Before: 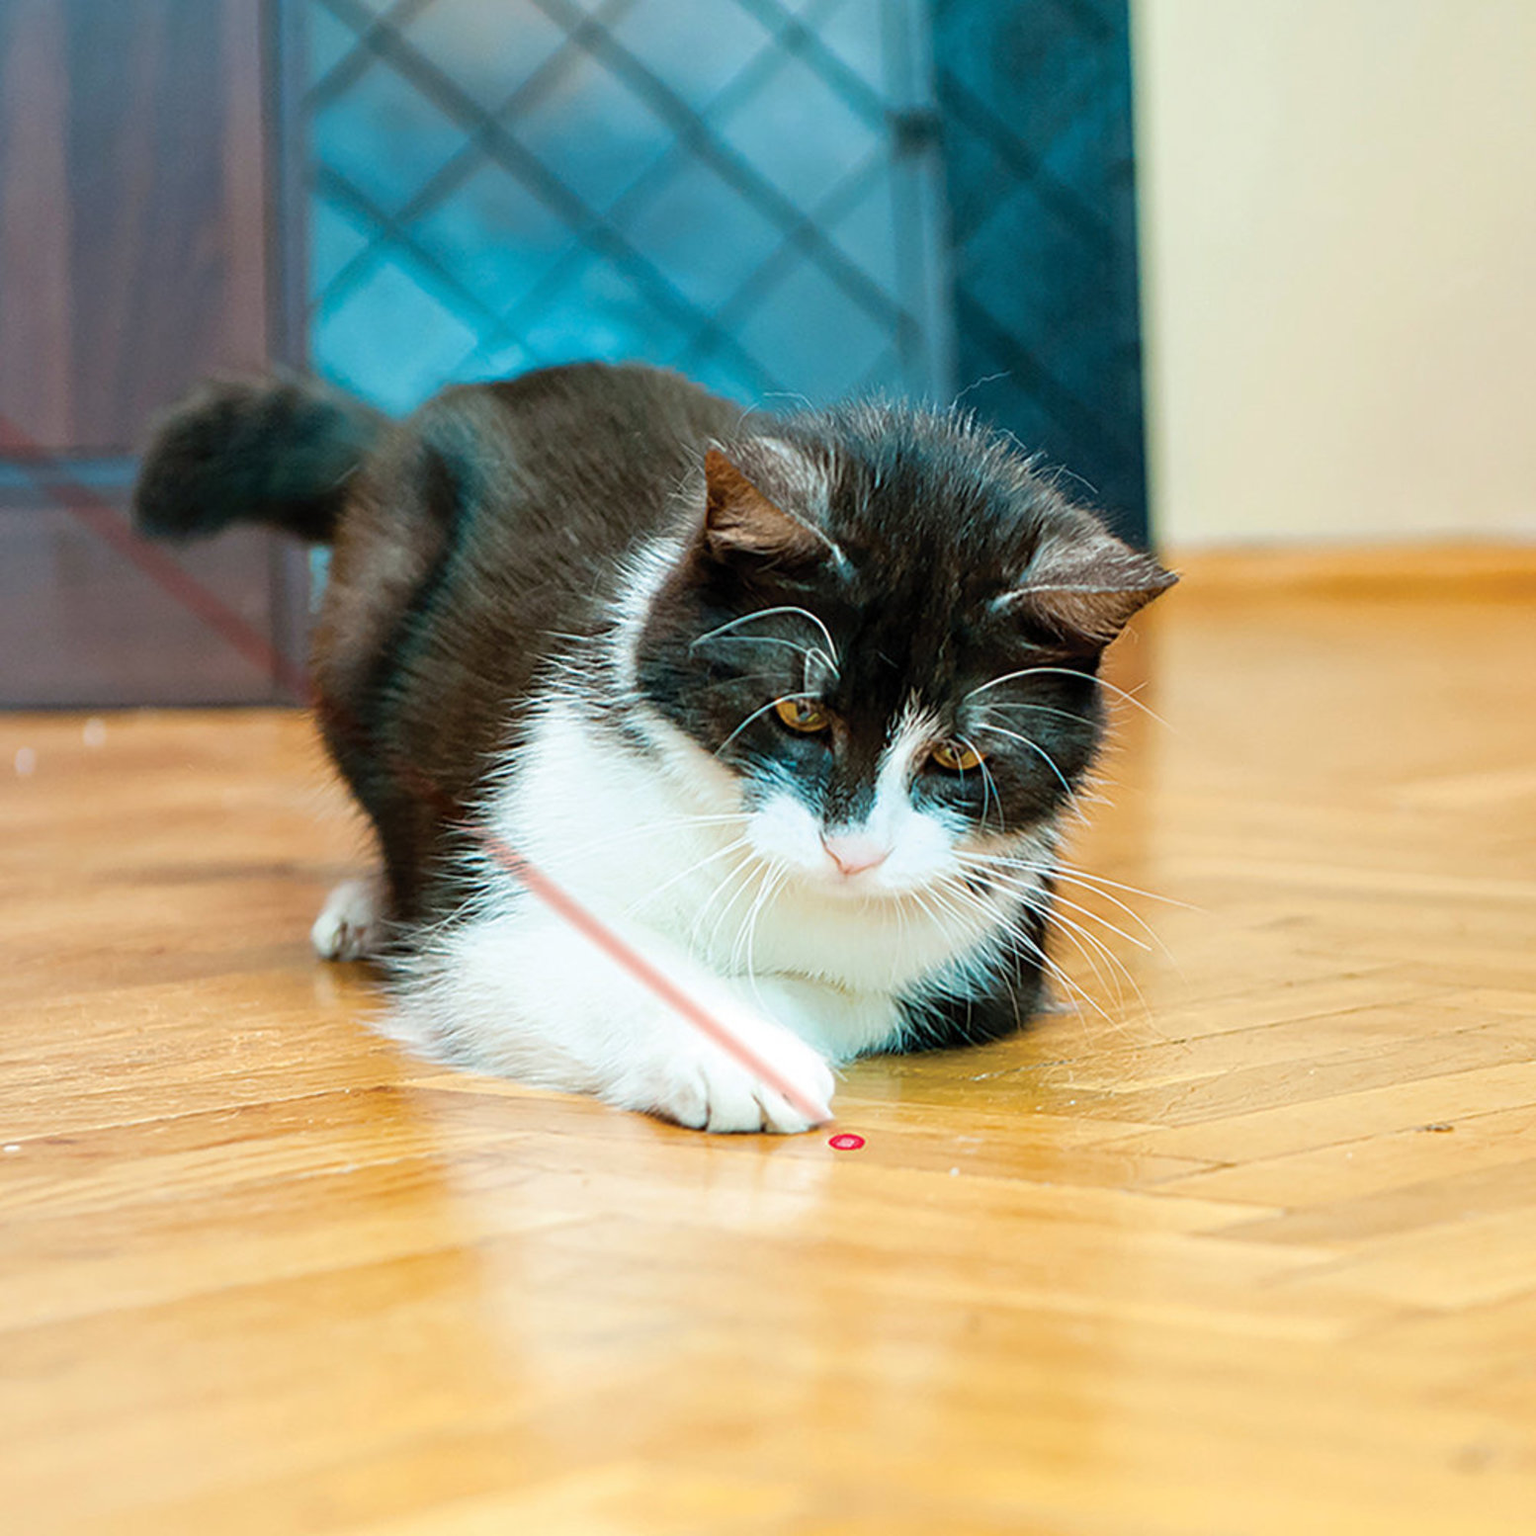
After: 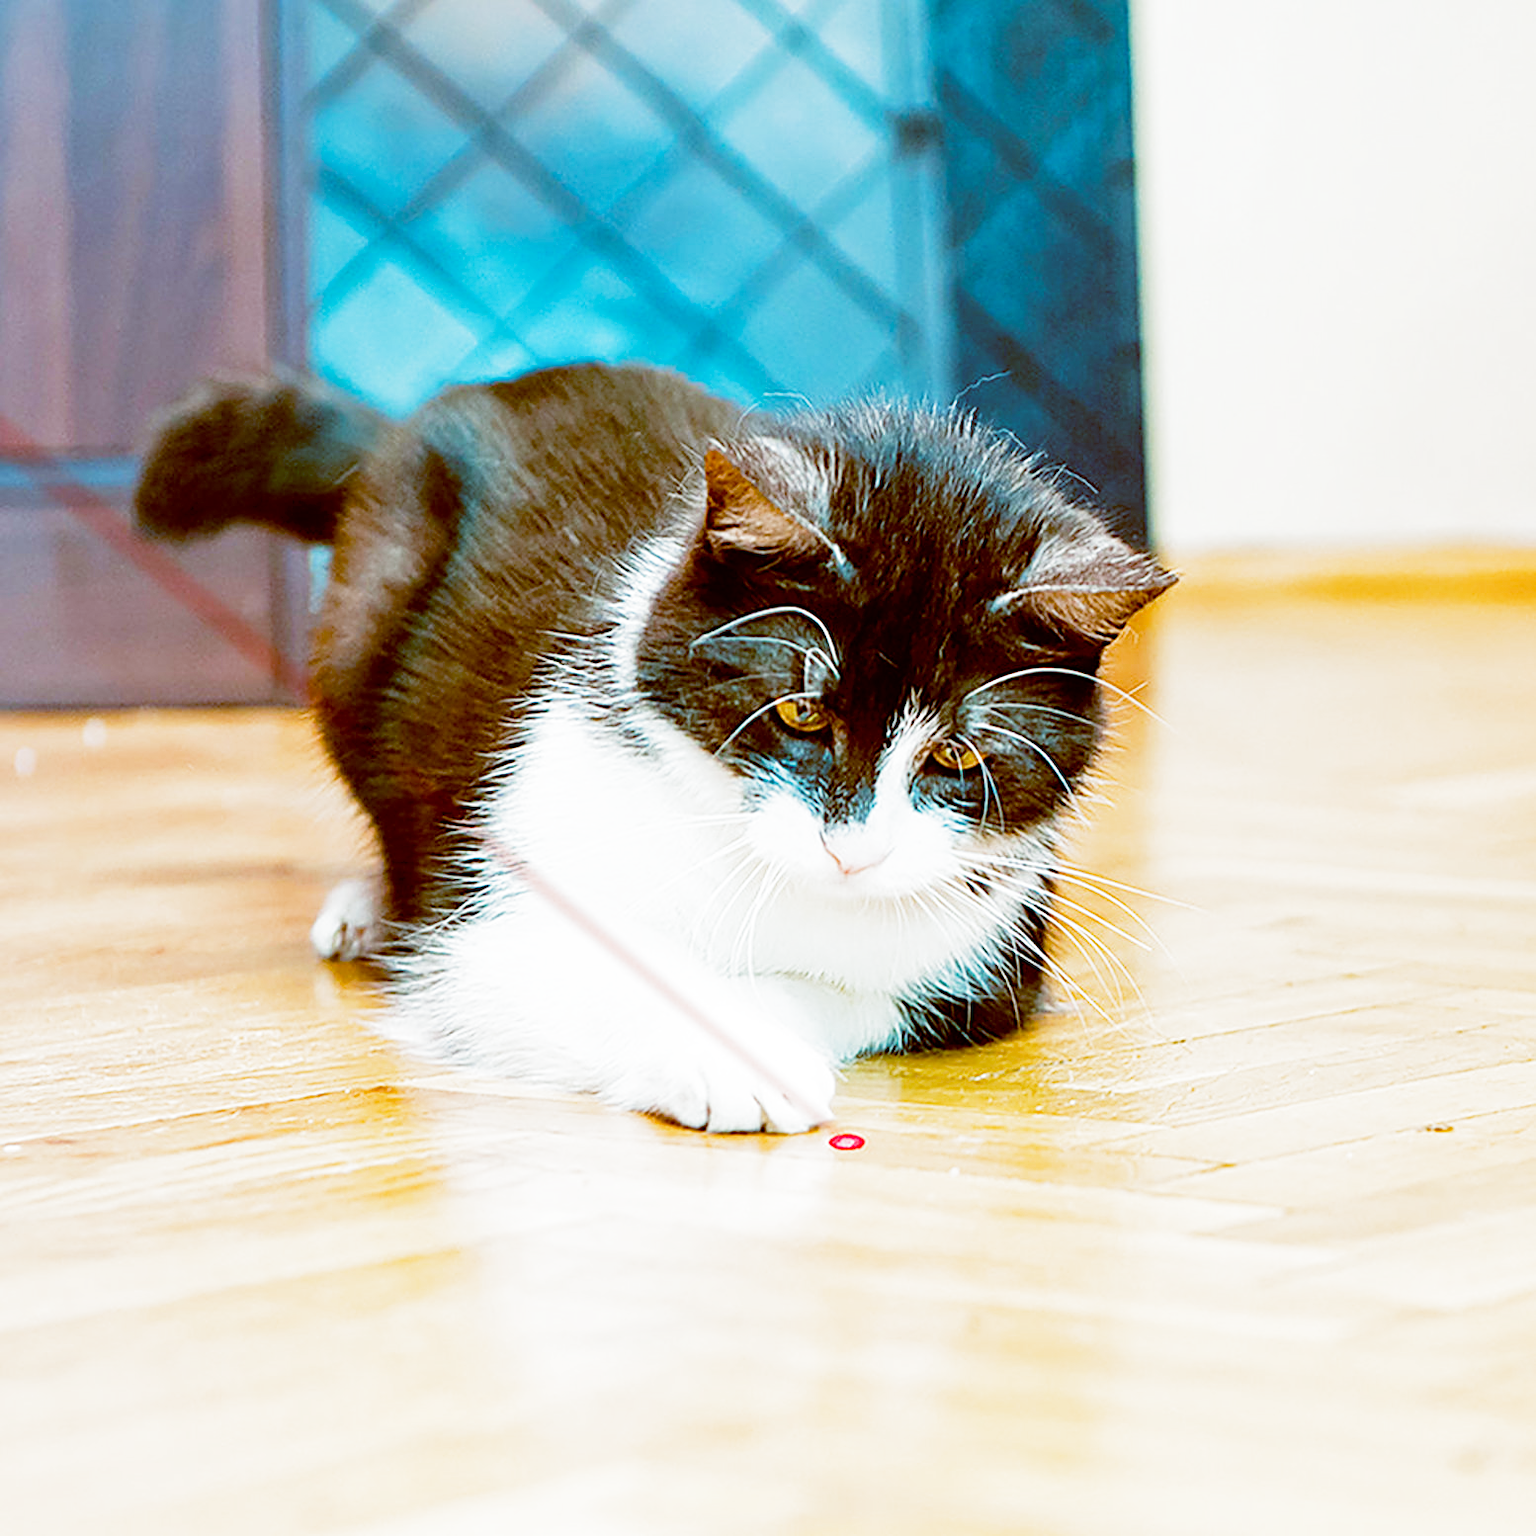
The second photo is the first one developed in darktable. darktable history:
sharpen: on, module defaults
color balance rgb: perceptual saturation grading › global saturation 10%, global vibrance 10%
filmic rgb: middle gray luminance 9.23%, black relative exposure -10.55 EV, white relative exposure 3.45 EV, threshold 6 EV, target black luminance 0%, hardness 5.98, latitude 59.69%, contrast 1.087, highlights saturation mix 5%, shadows ↔ highlights balance 29.23%, add noise in highlights 0, preserve chrominance no, color science v3 (2019), use custom middle-gray values true, iterations of high-quality reconstruction 0, contrast in highlights soft, enable highlight reconstruction true
color balance: lift [1, 1.015, 1.004, 0.985], gamma [1, 0.958, 0.971, 1.042], gain [1, 0.956, 0.977, 1.044]
